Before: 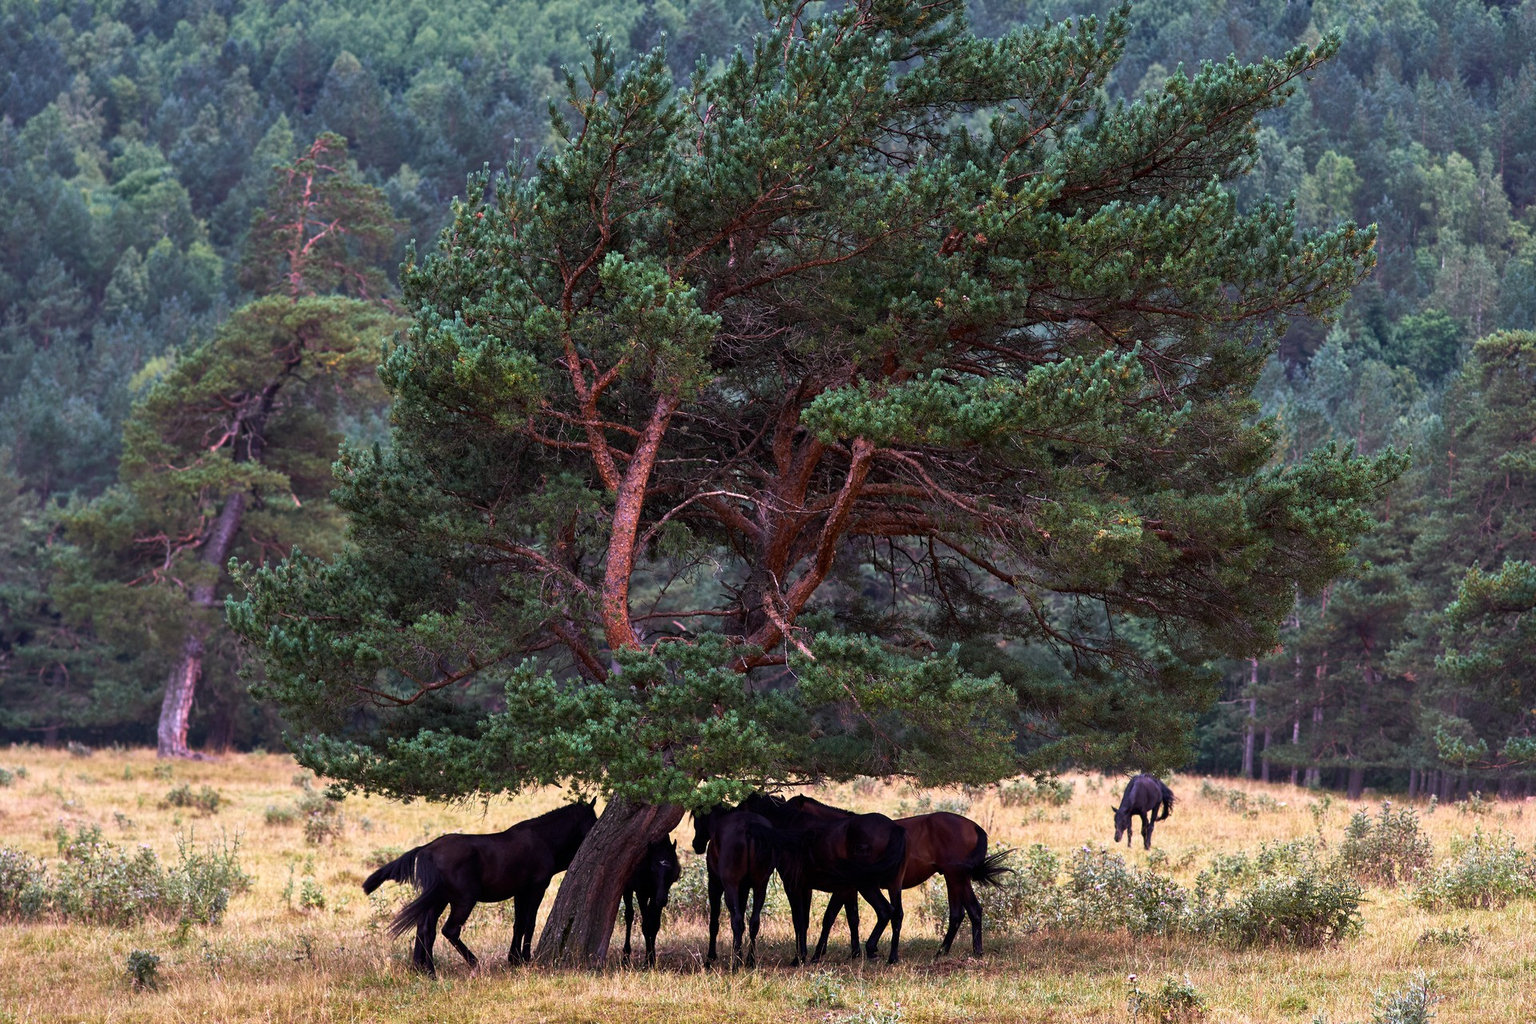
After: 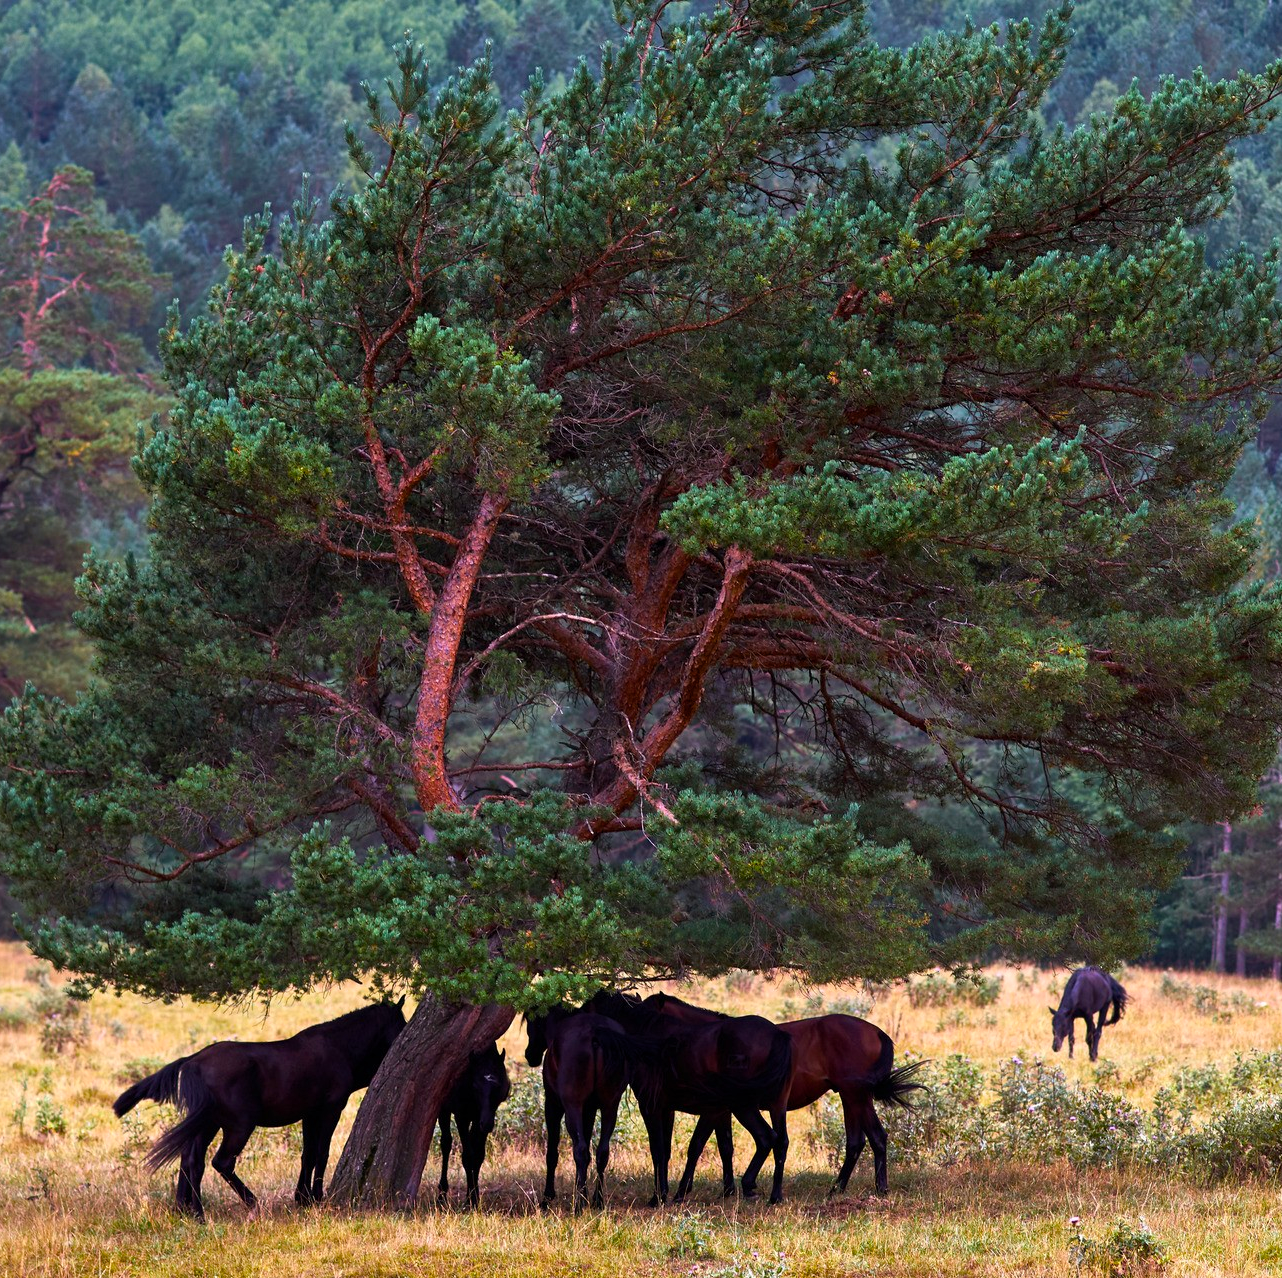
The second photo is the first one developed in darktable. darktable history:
color balance rgb: perceptual saturation grading › global saturation 25%, global vibrance 20%
crop and rotate: left 17.732%, right 15.423%
